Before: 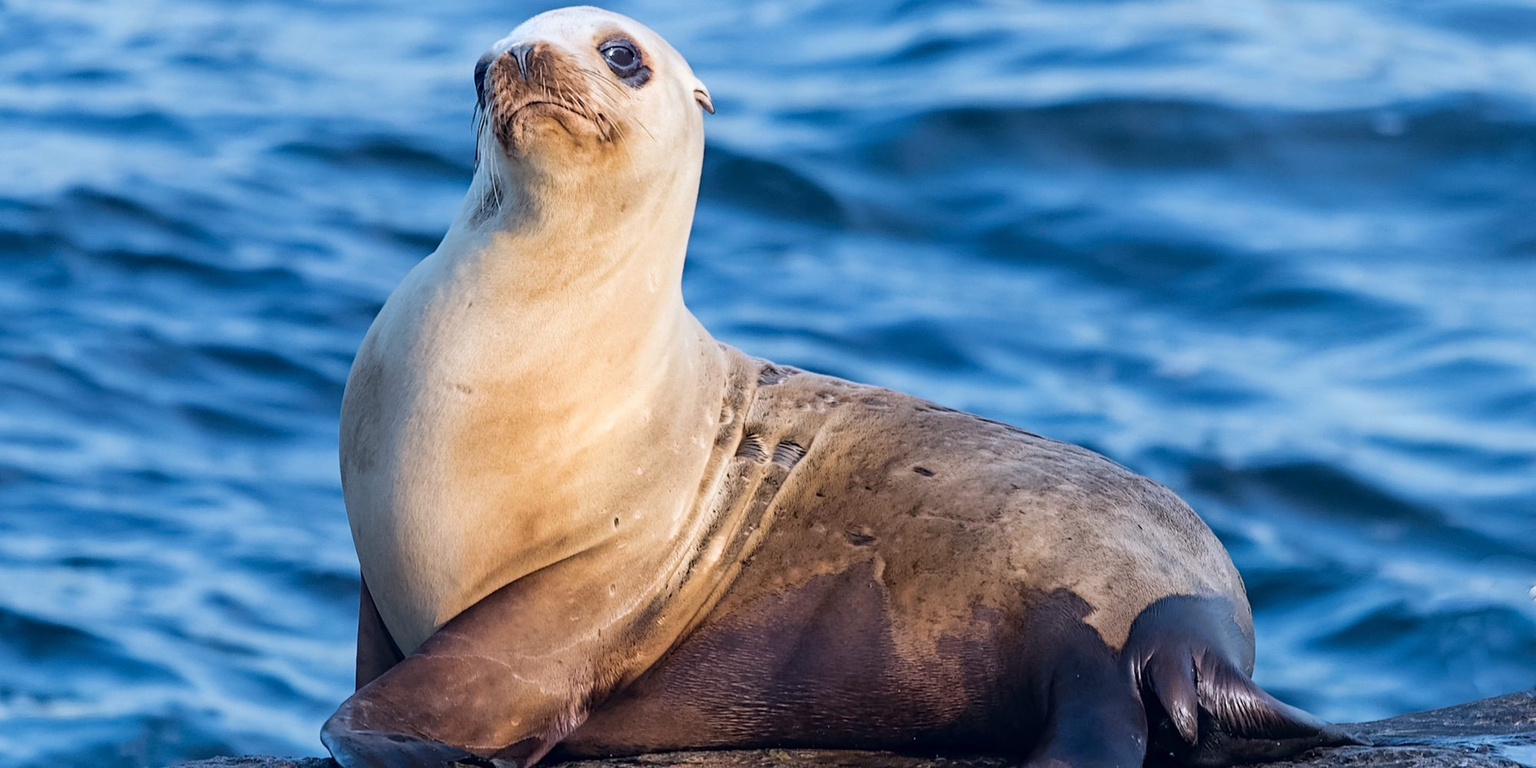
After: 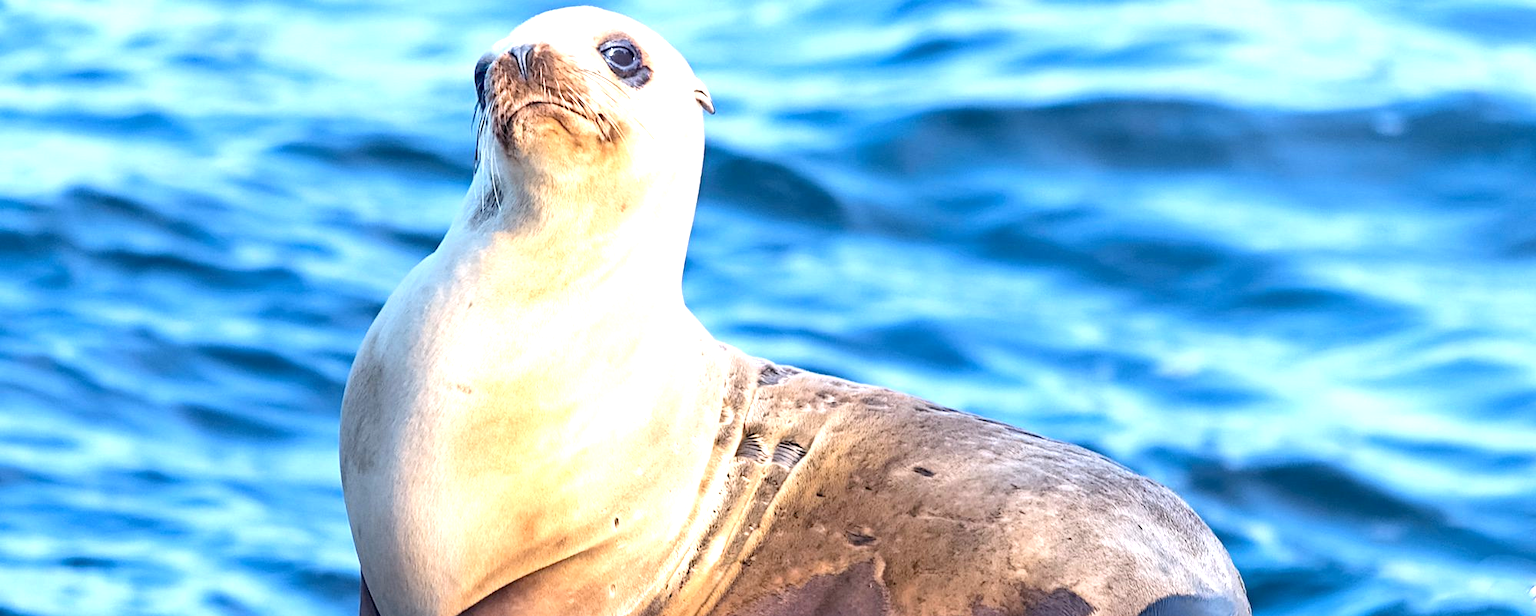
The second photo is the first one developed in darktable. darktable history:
crop: bottom 19.644%
exposure: black level correction 0.001, exposure 1.129 EV, compensate exposure bias true, compensate highlight preservation false
